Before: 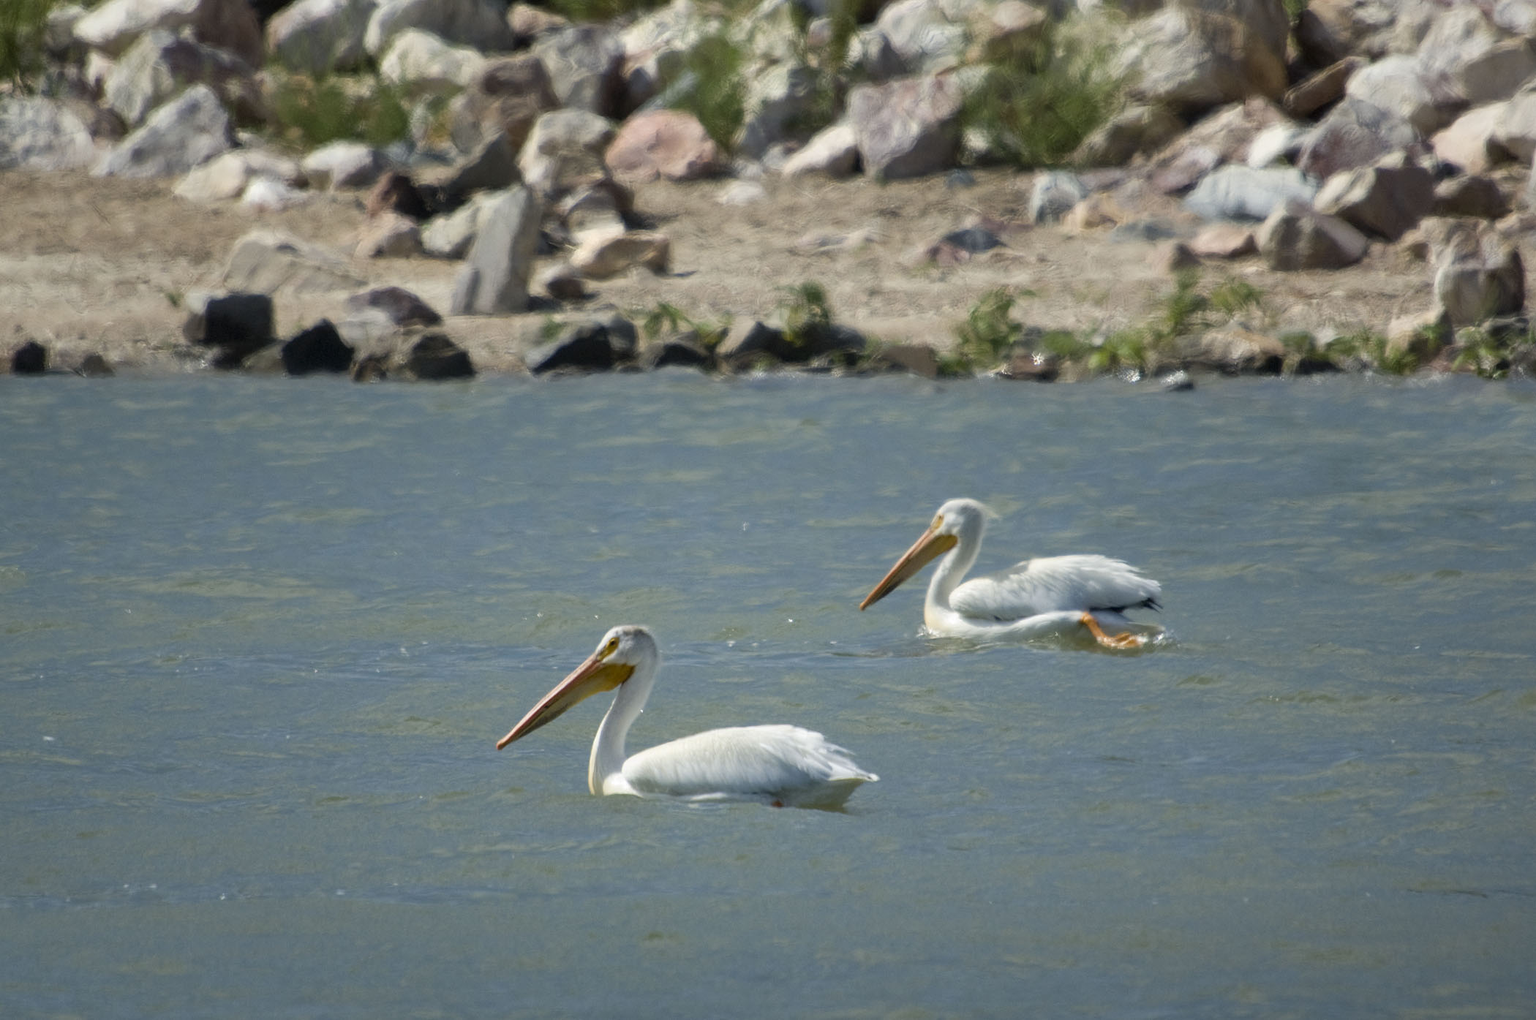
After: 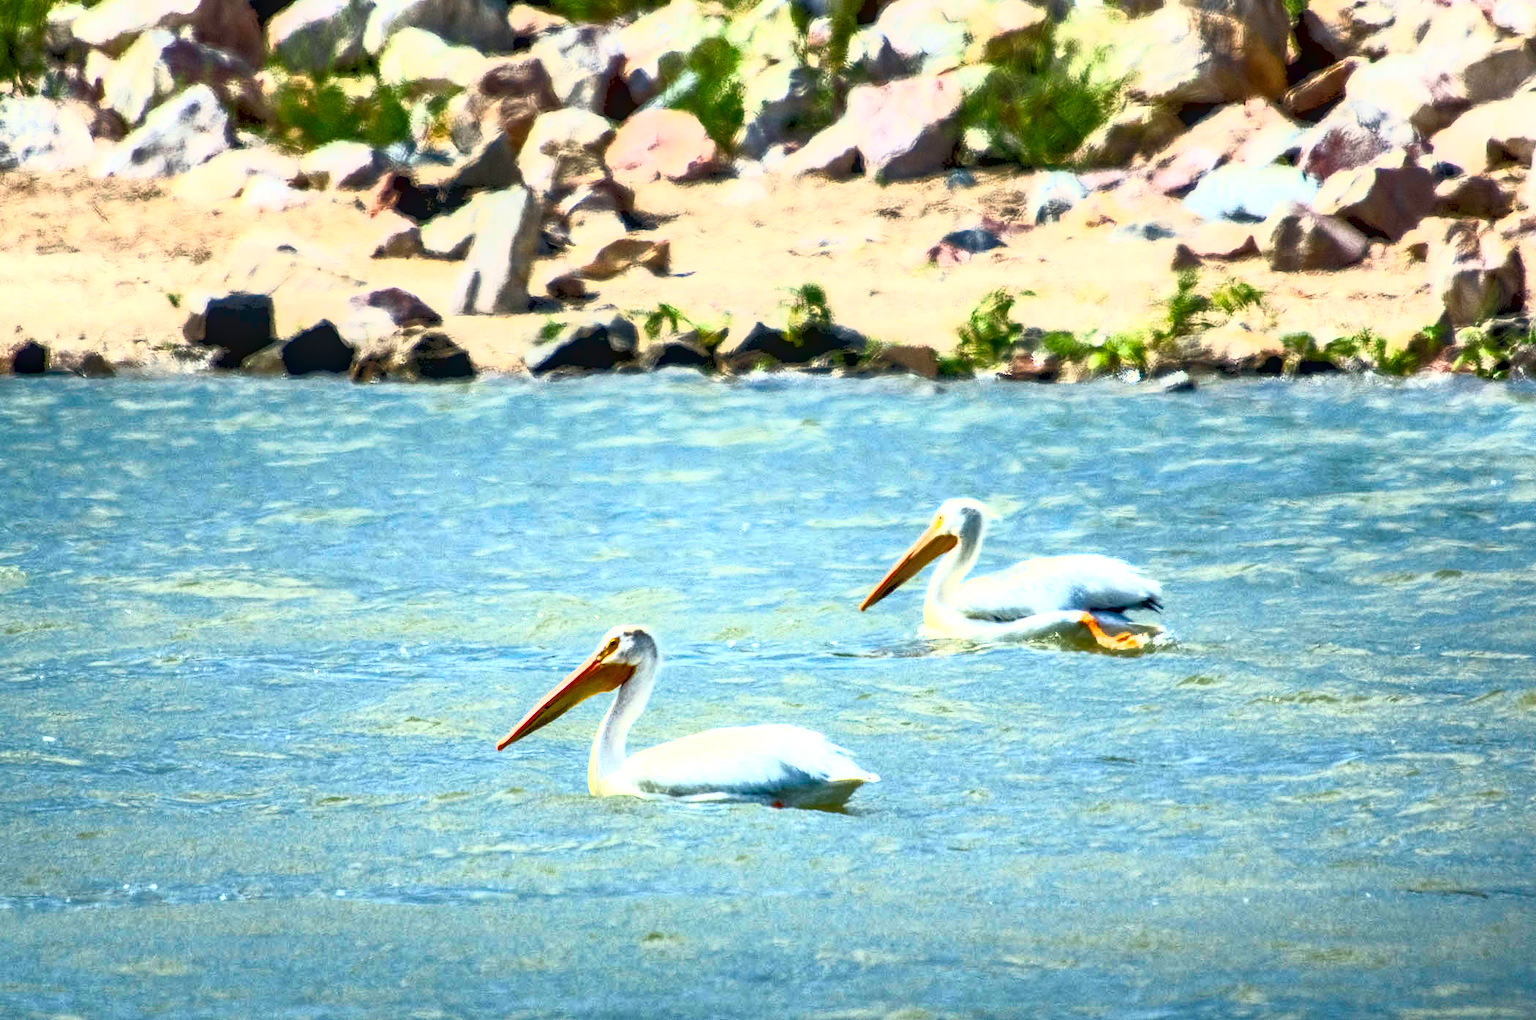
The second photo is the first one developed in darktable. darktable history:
contrast brightness saturation: contrast 0.983, brightness 0.983, saturation 0.983
local contrast: on, module defaults
contrast equalizer: octaves 7, y [[0.6 ×6], [0.55 ×6], [0 ×6], [0 ×6], [0 ×6]], mix 0.792
